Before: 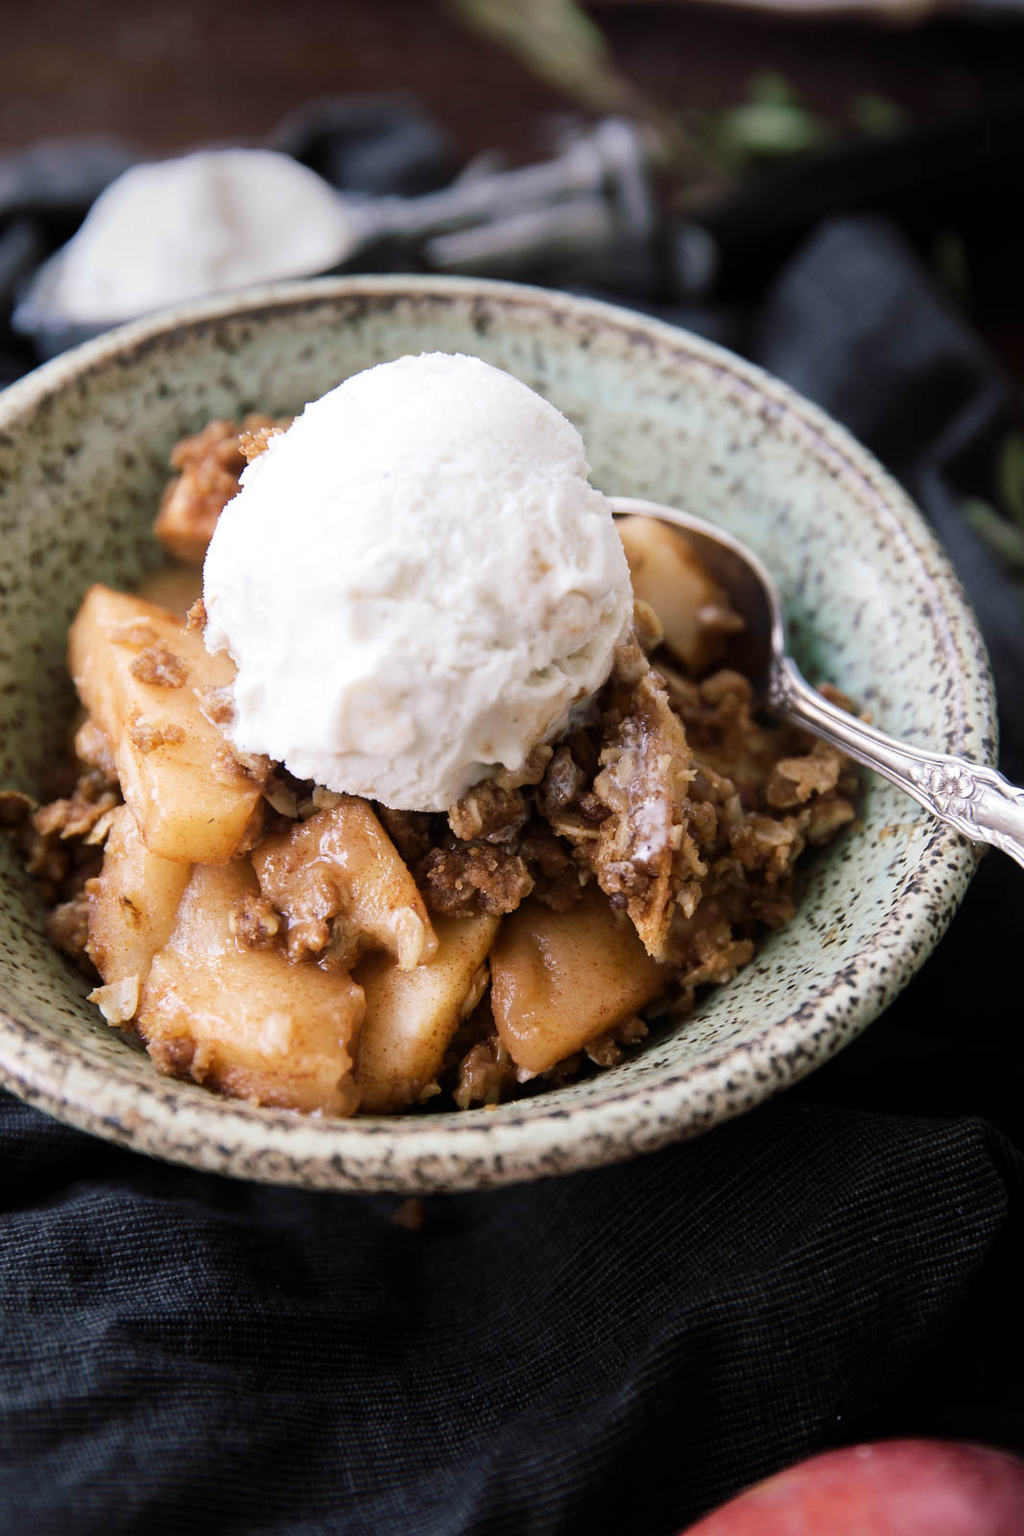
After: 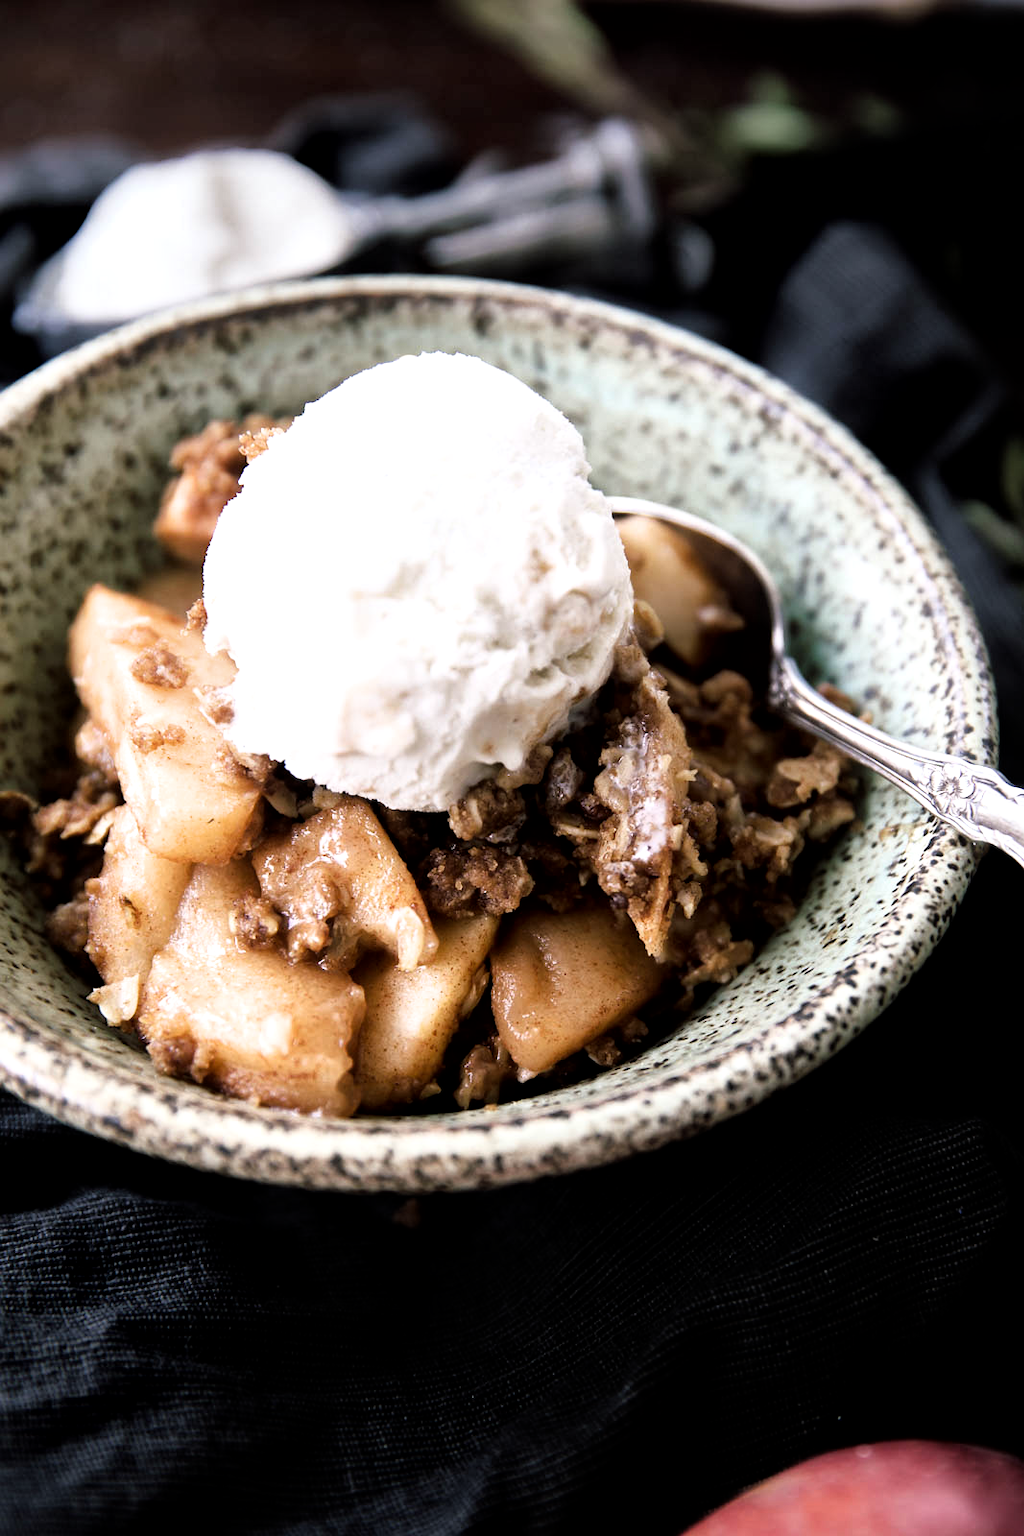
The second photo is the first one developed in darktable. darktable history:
filmic rgb: black relative exposure -7.99 EV, white relative exposure 2.18 EV, hardness 6.98
local contrast: mode bilateral grid, contrast 20, coarseness 50, detail 132%, midtone range 0.2
color correction: highlights a* -0.32, highlights b* -0.114
